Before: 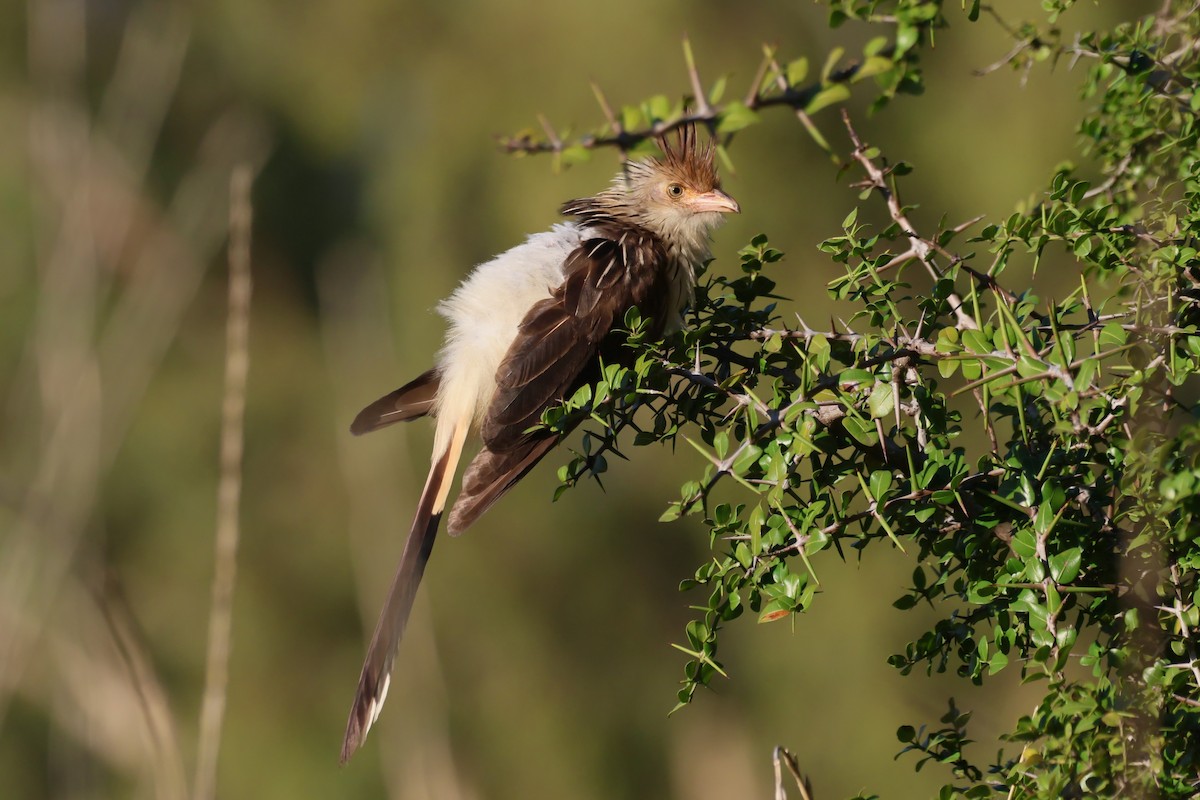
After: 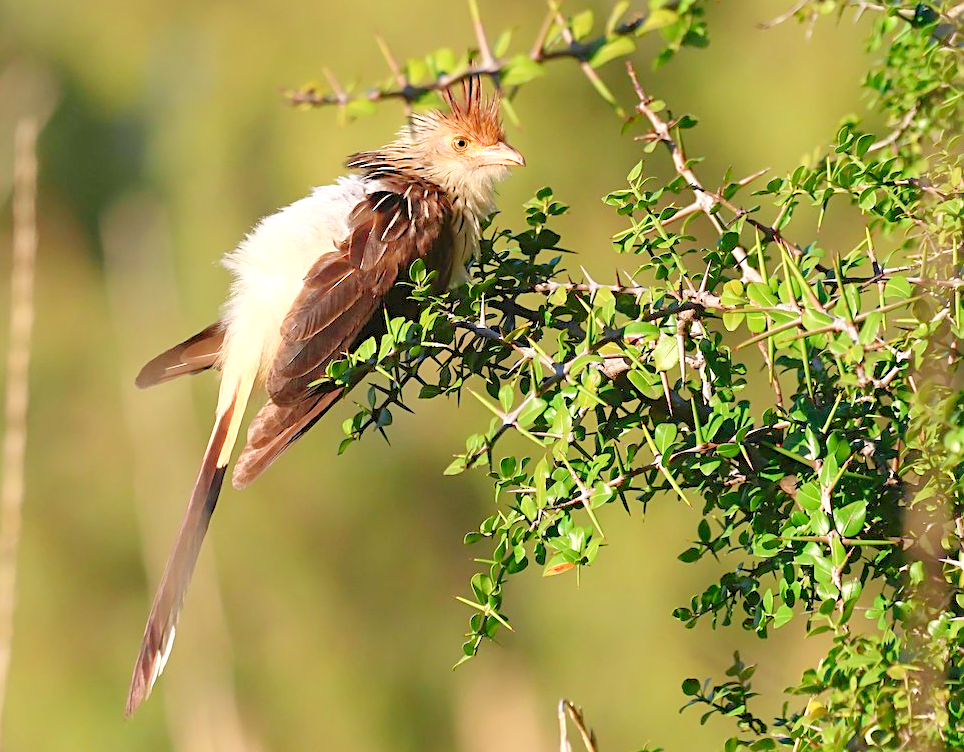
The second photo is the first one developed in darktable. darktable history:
sharpen: on, module defaults
crop and rotate: left 17.955%, top 5.979%, right 1.672%
levels: black 0.056%, levels [0.008, 0.318, 0.836]
